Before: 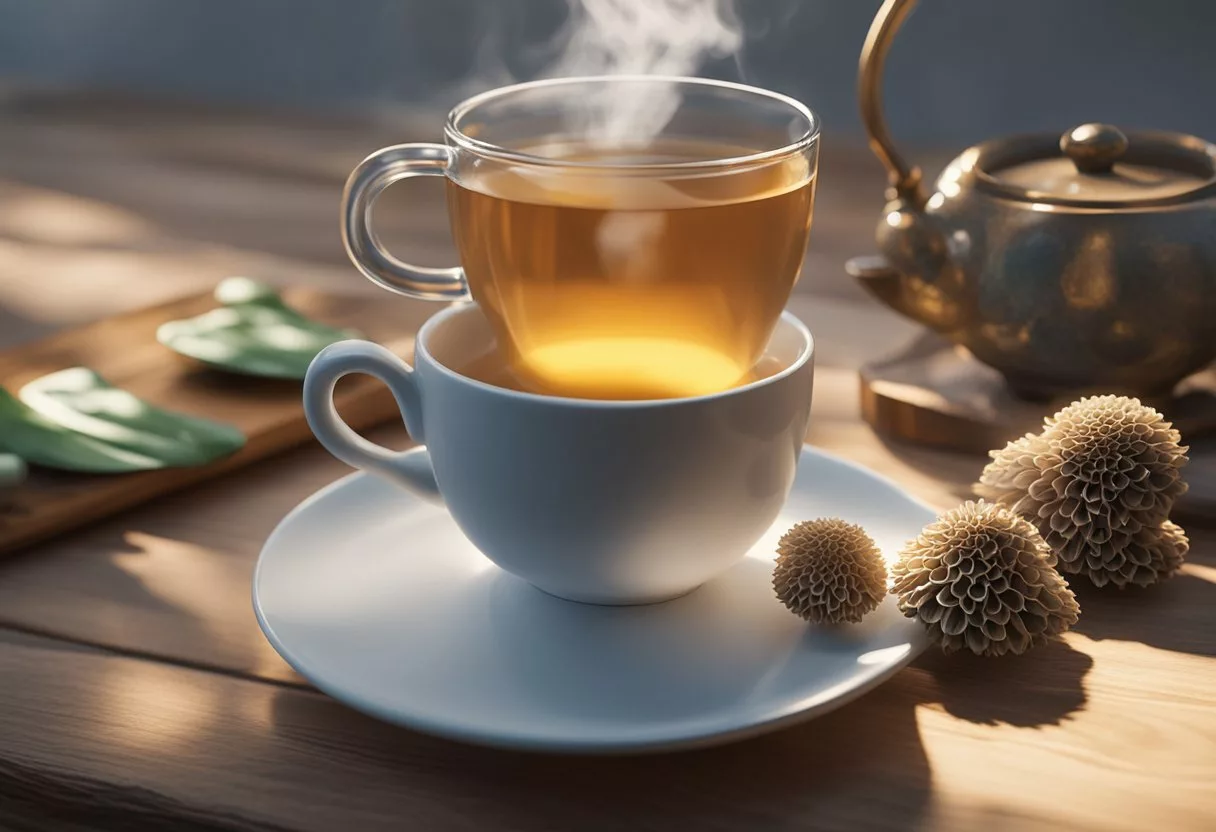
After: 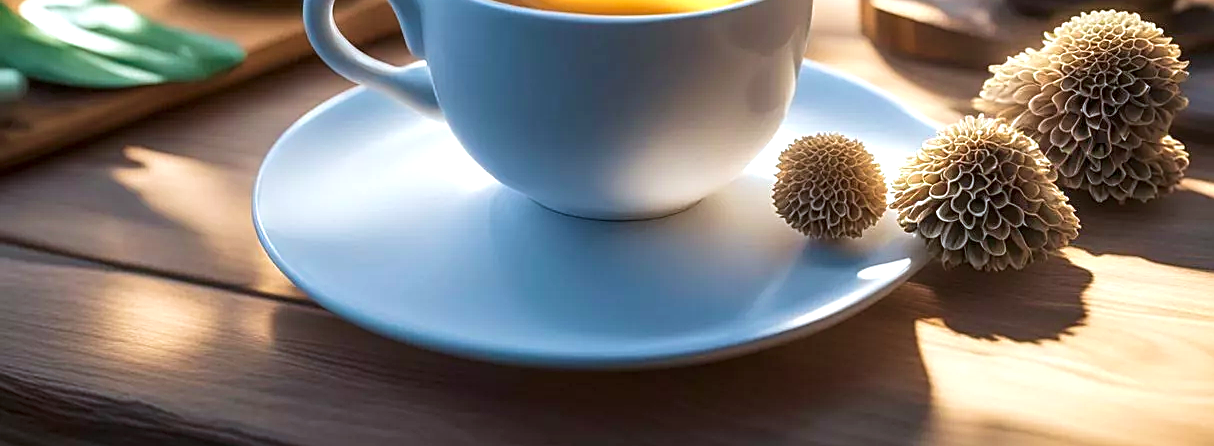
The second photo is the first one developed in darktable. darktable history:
crop and rotate: top 46.32%, right 0.109%
contrast brightness saturation: contrast 0.08, saturation 0.203
sharpen: on, module defaults
local contrast: on, module defaults
velvia: on, module defaults
color calibration: gray › normalize channels true, illuminant custom, x 0.368, y 0.373, temperature 4334.91 K, gamut compression 0.025
exposure: black level correction 0.001, exposure 0.499 EV, compensate highlight preservation false
